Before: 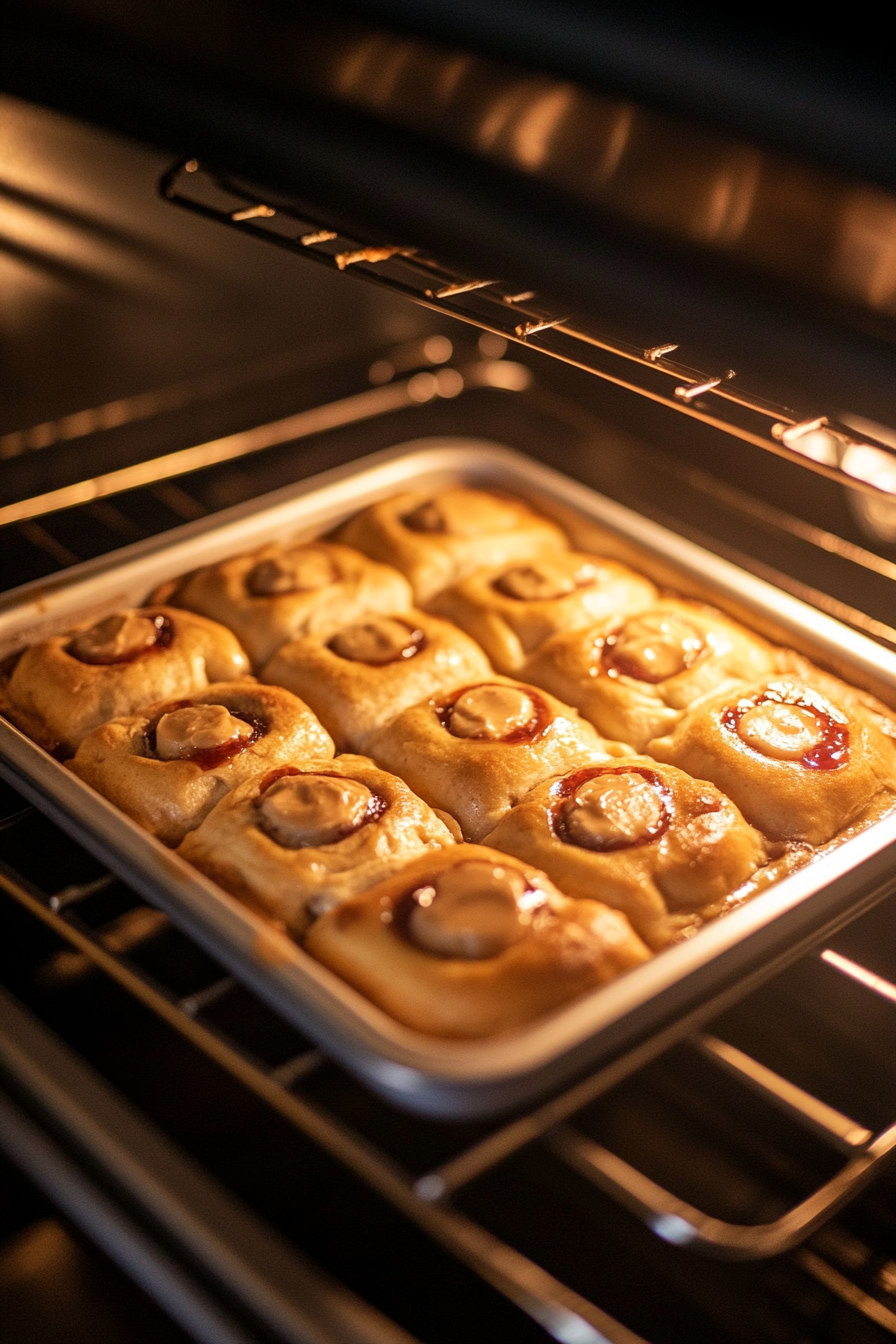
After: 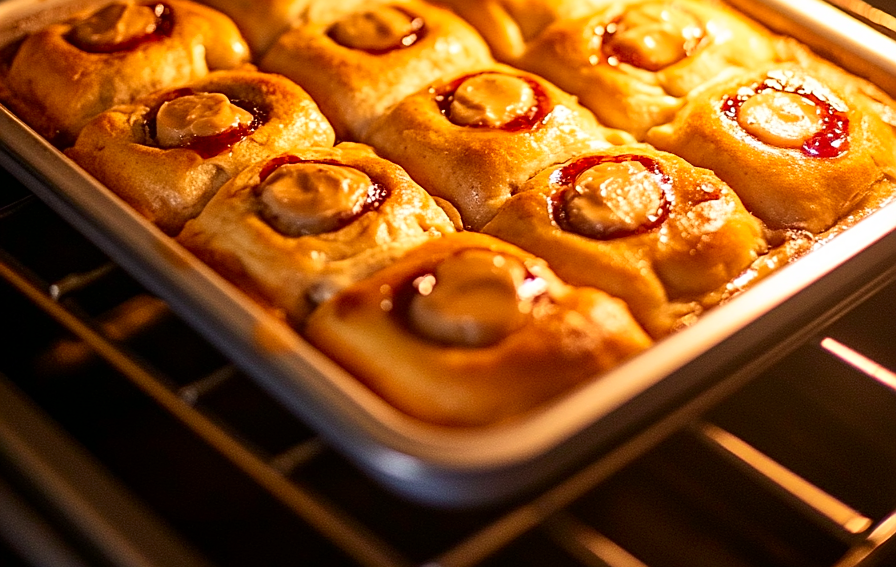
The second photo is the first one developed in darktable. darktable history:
contrast brightness saturation: contrast 0.16, saturation 0.32
crop: top 45.551%, bottom 12.262%
sharpen: on, module defaults
